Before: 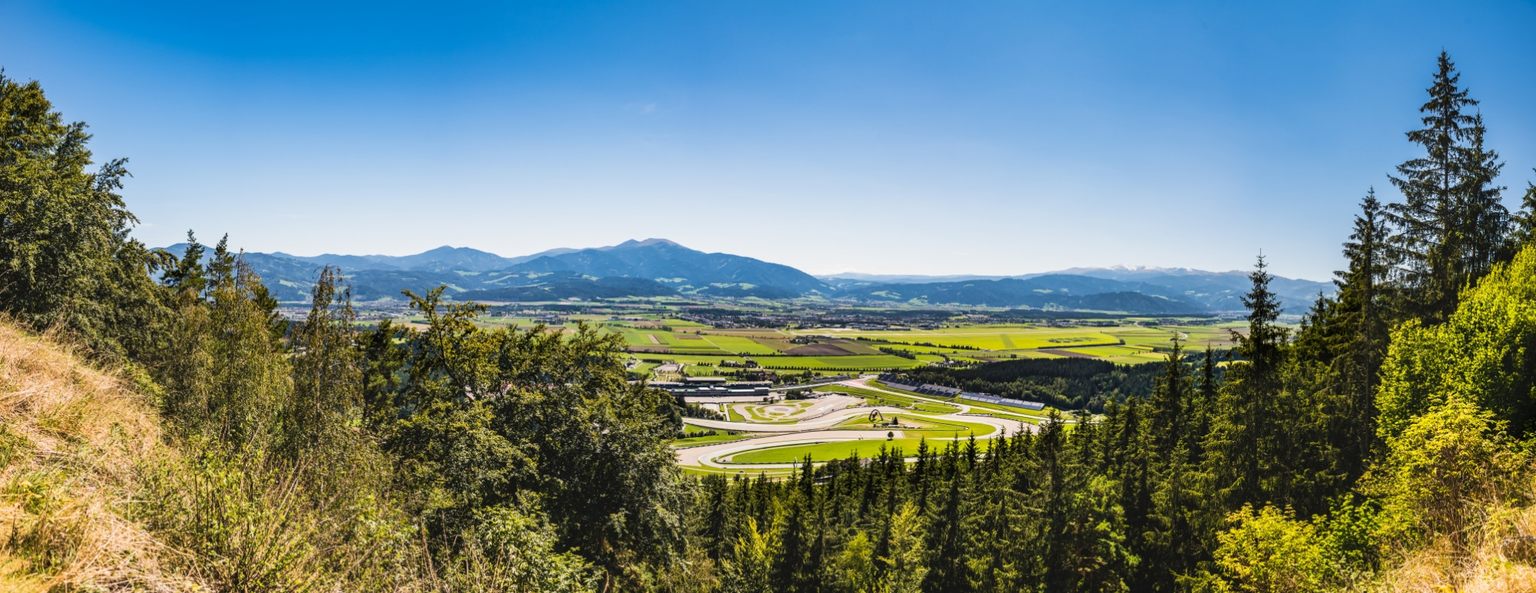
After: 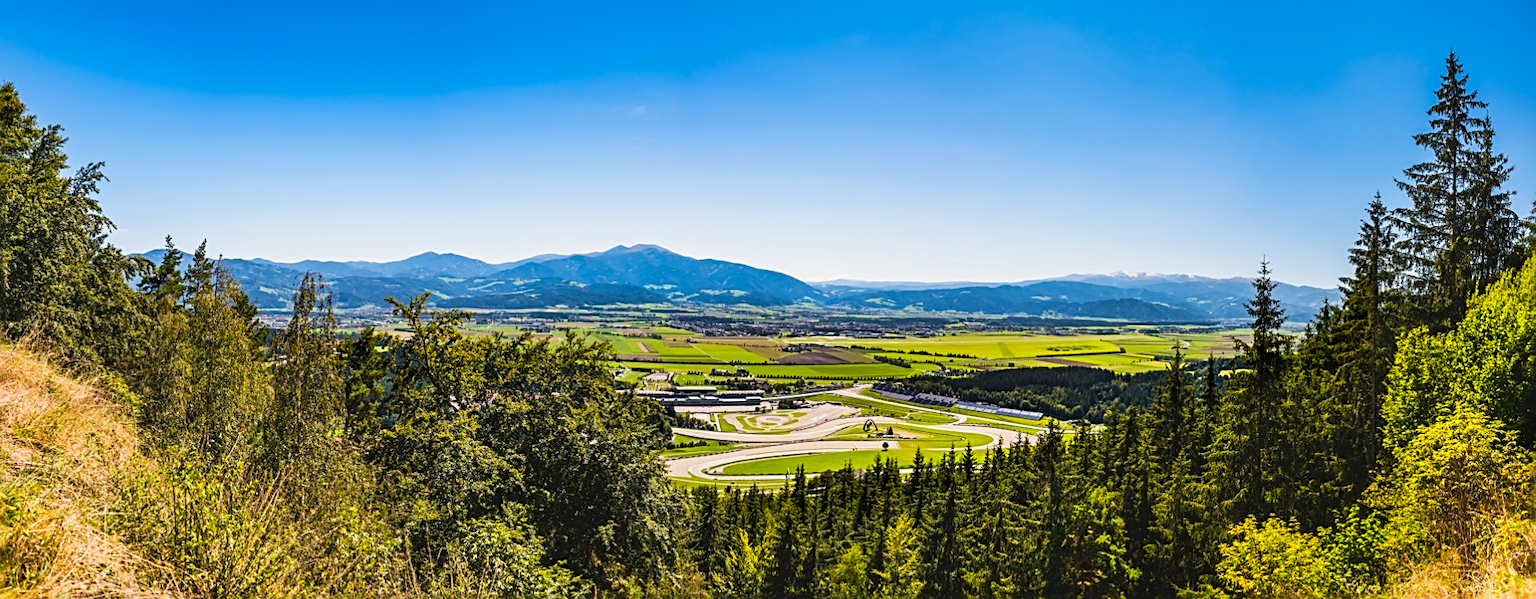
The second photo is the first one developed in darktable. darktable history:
crop and rotate: left 1.726%, right 0.606%, bottom 1.26%
sharpen: radius 2.77
color correction: highlights b* -0.043, saturation 1.27
